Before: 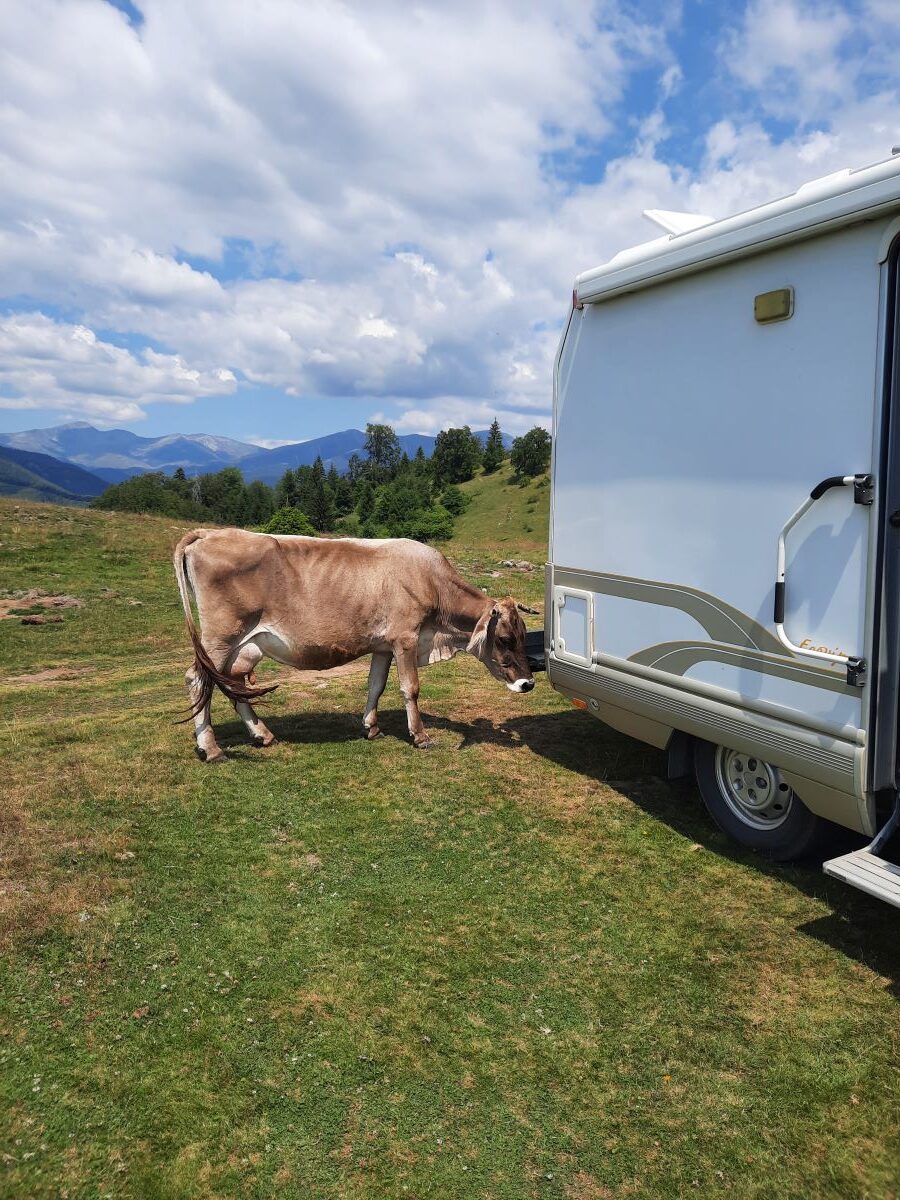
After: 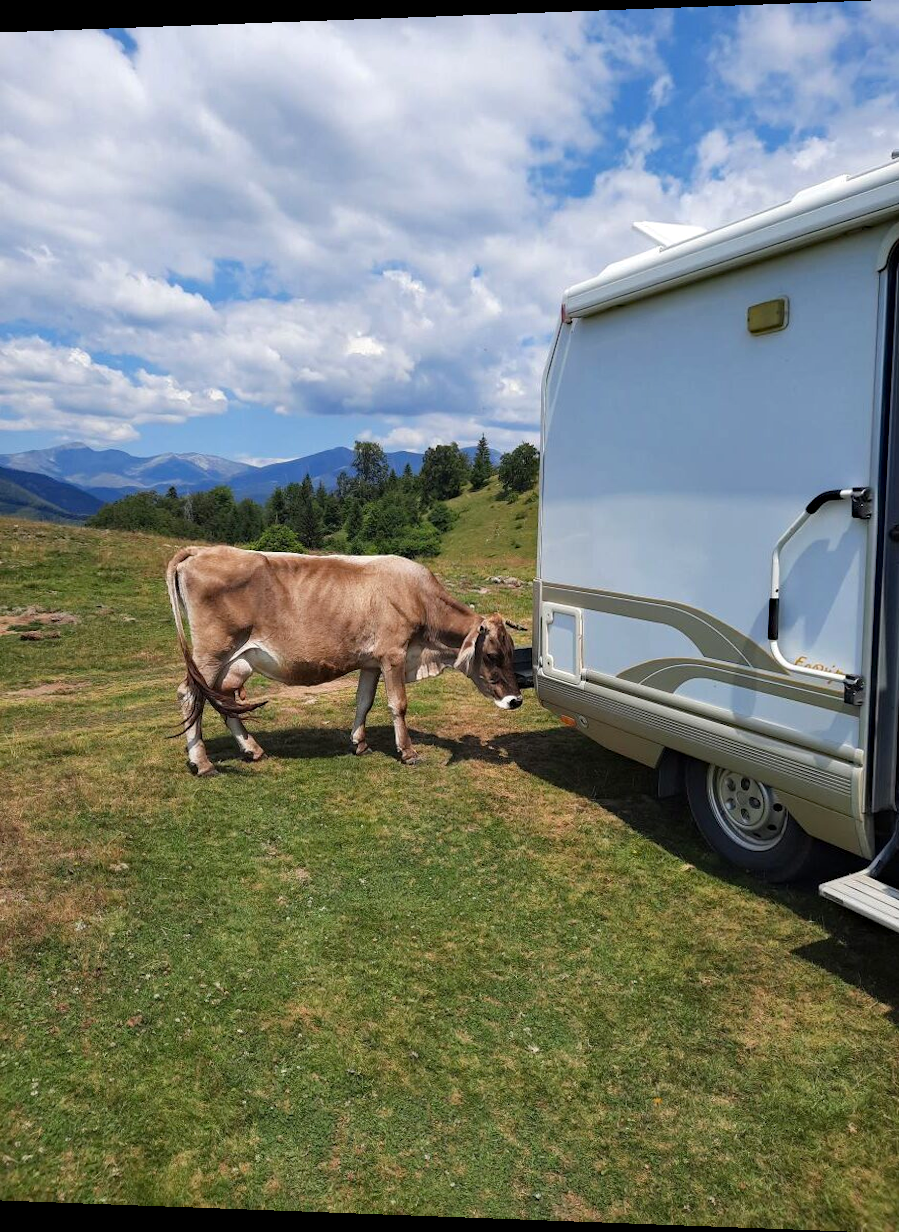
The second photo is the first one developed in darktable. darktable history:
haze removal: compatibility mode true, adaptive false
rotate and perspective: lens shift (horizontal) -0.055, automatic cropping off
